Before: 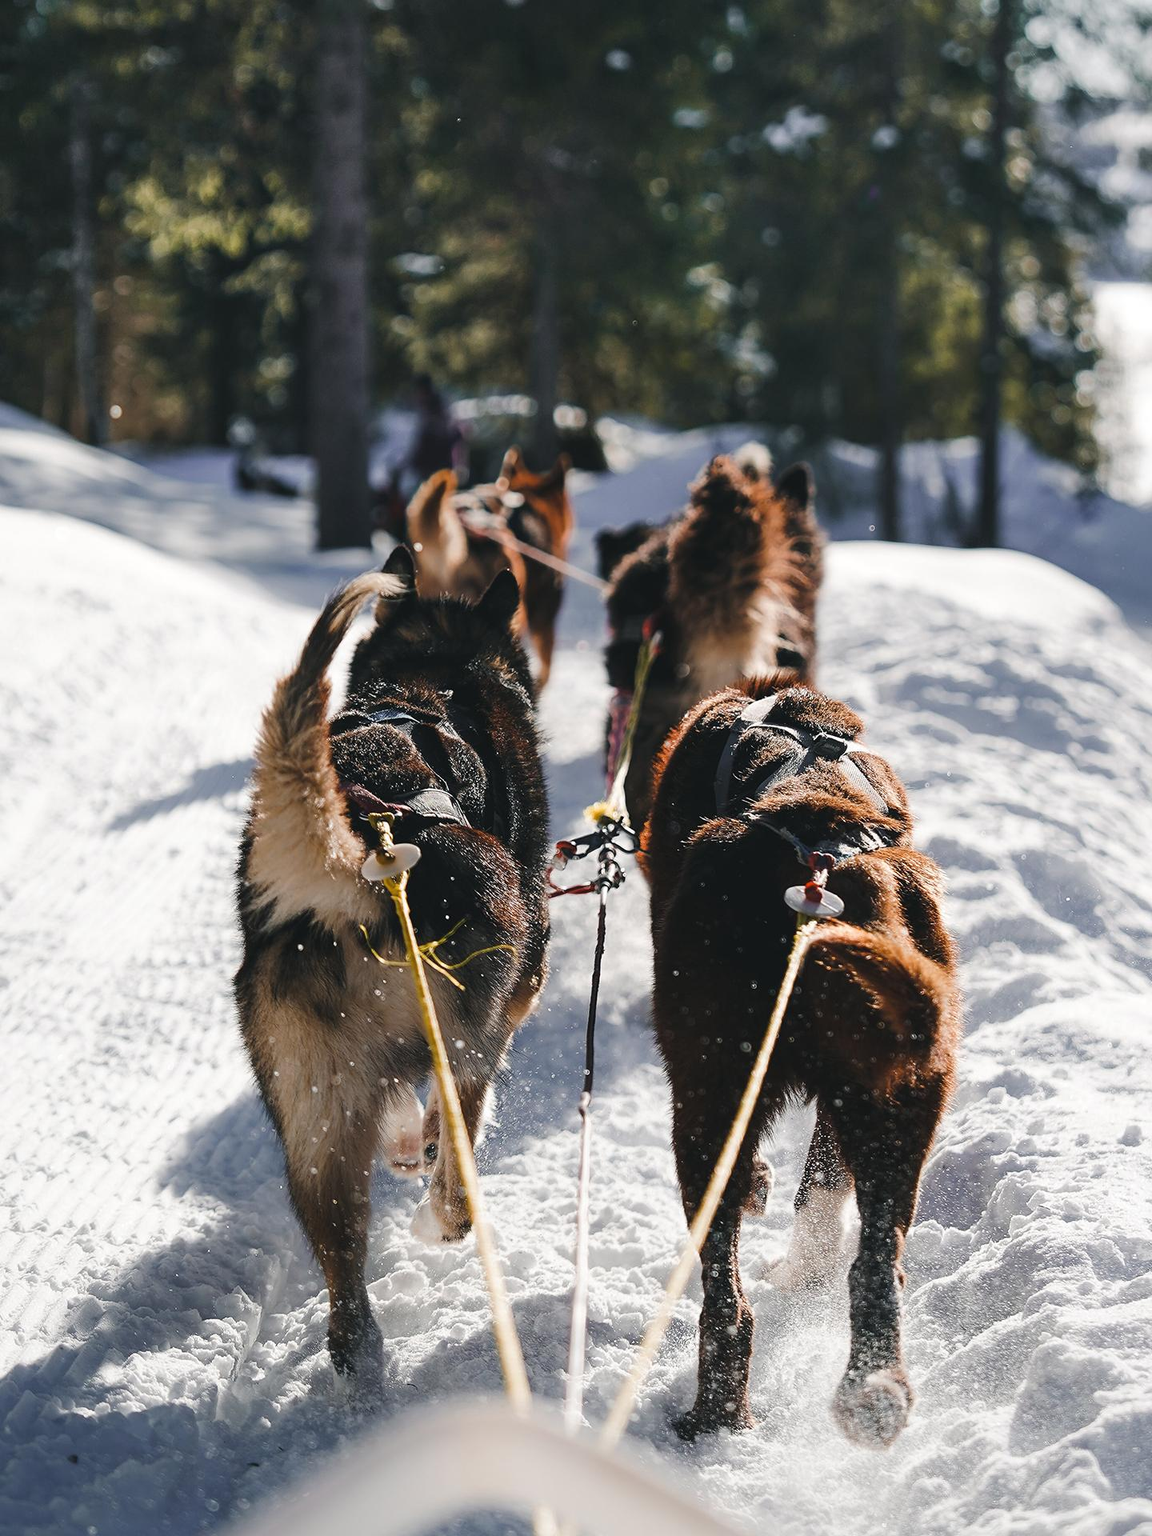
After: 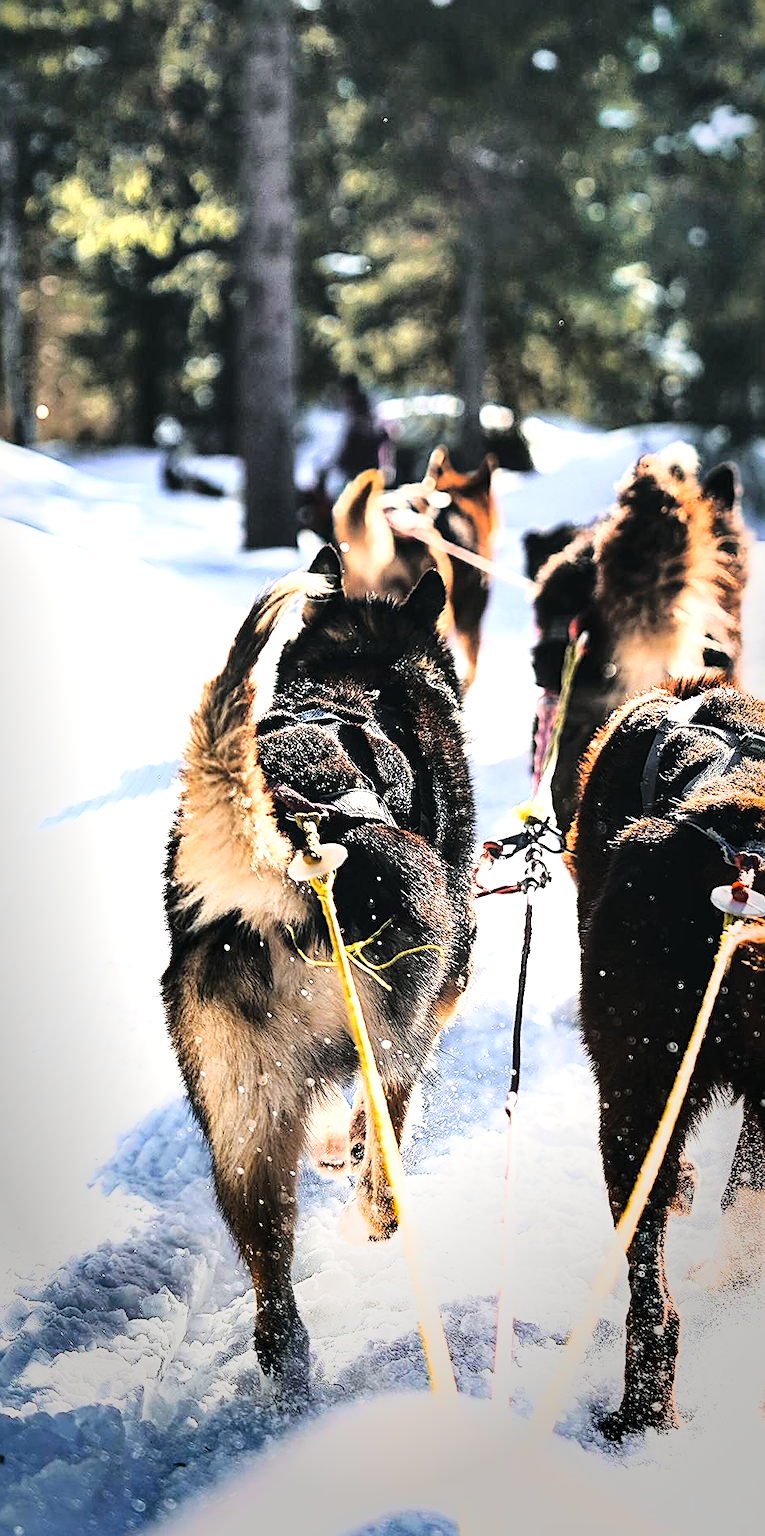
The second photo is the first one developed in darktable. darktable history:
crop and rotate: left 6.409%, right 27.078%
sharpen: on, module defaults
vignetting: saturation 0.371, center (-0.057, -0.356), automatic ratio true
tone equalizer: -8 EV -1.06 EV, -7 EV -1.02 EV, -6 EV -0.853 EV, -5 EV -0.582 EV, -3 EV 0.551 EV, -2 EV 0.85 EV, -1 EV 0.998 EV, +0 EV 1.08 EV
base curve: curves: ch0 [(0, 0) (0.028, 0.03) (0.121, 0.232) (0.46, 0.748) (0.859, 0.968) (1, 1)]
local contrast: highlights 103%, shadows 101%, detail 119%, midtone range 0.2
exposure: exposure 0.296 EV, compensate highlight preservation false
shadows and highlights: shadows 59.44, soften with gaussian
